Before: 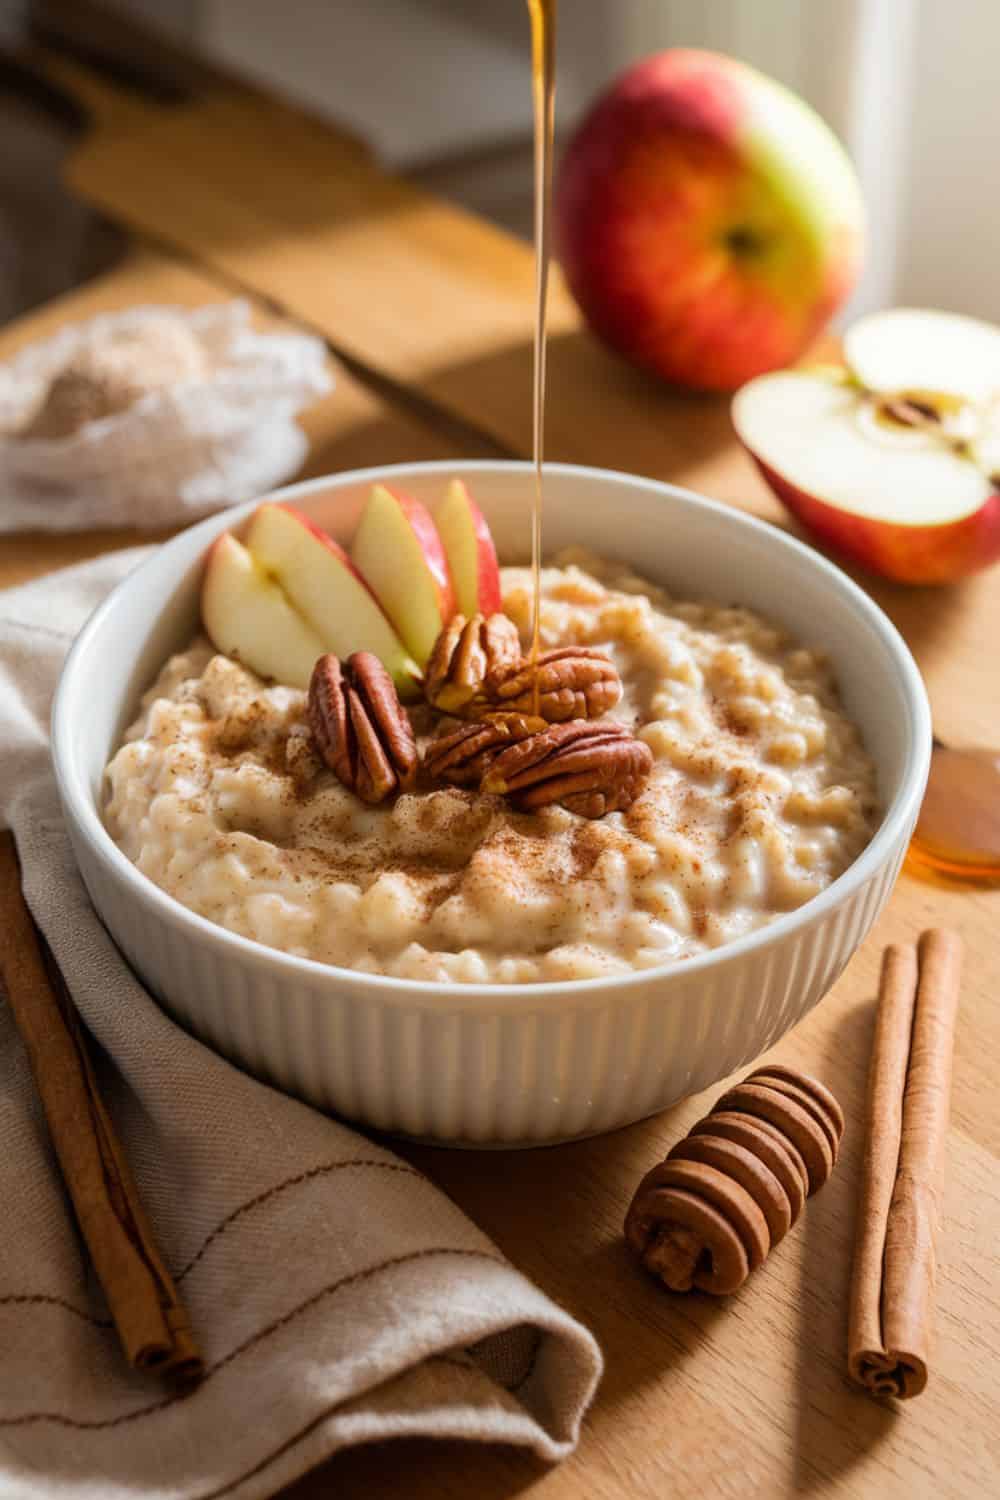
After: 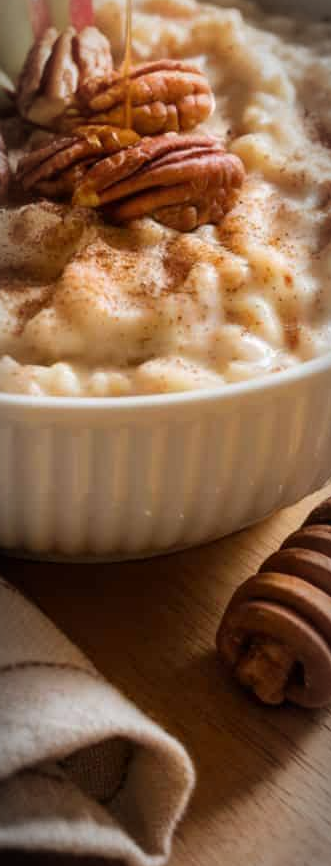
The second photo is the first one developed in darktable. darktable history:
crop: left 40.878%, top 39.176%, right 25.993%, bottom 3.081%
vignetting: automatic ratio true
